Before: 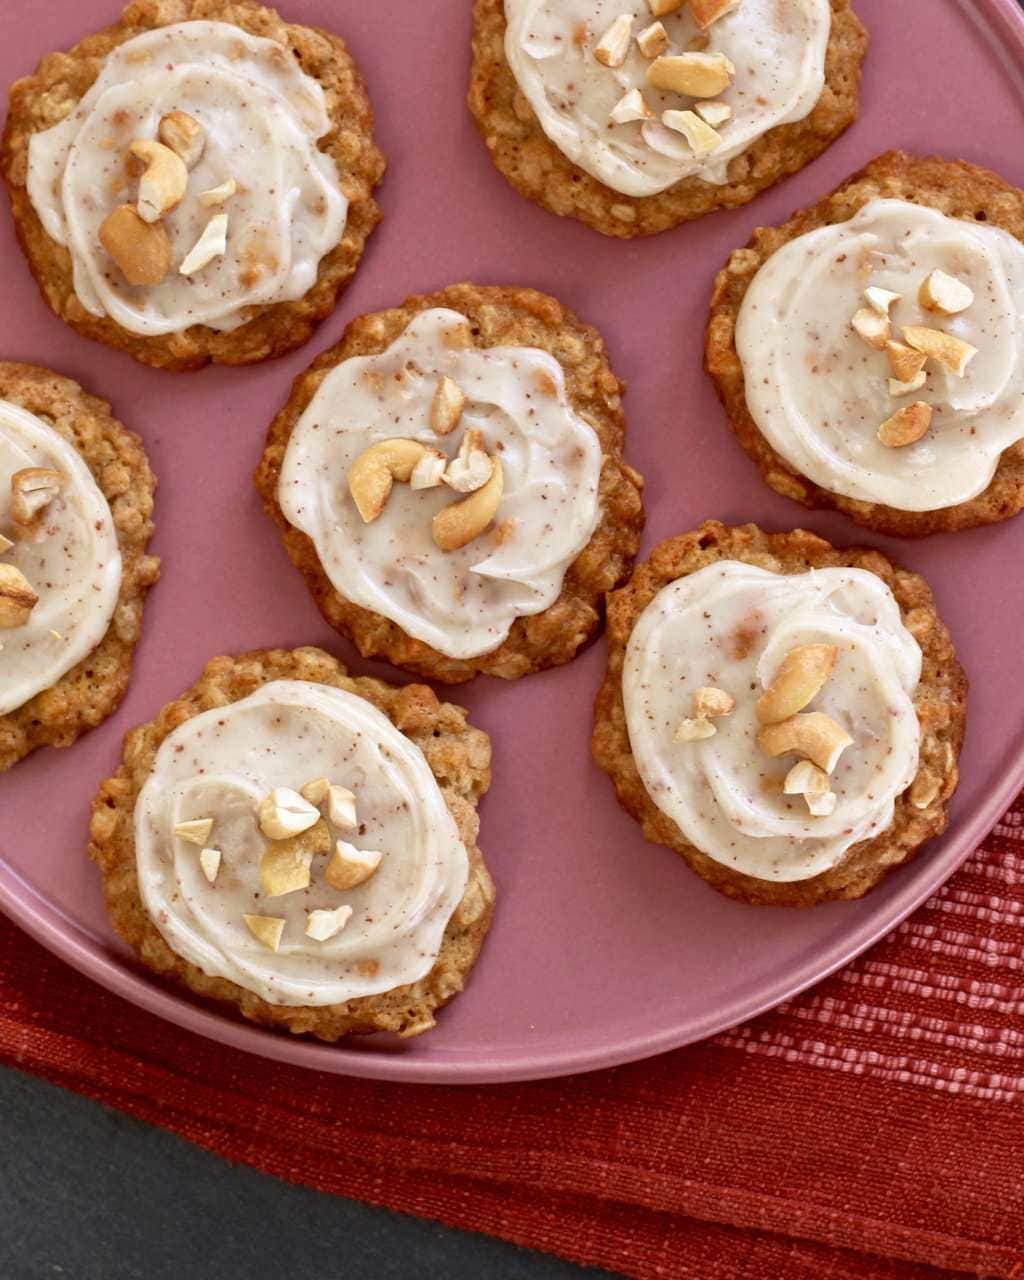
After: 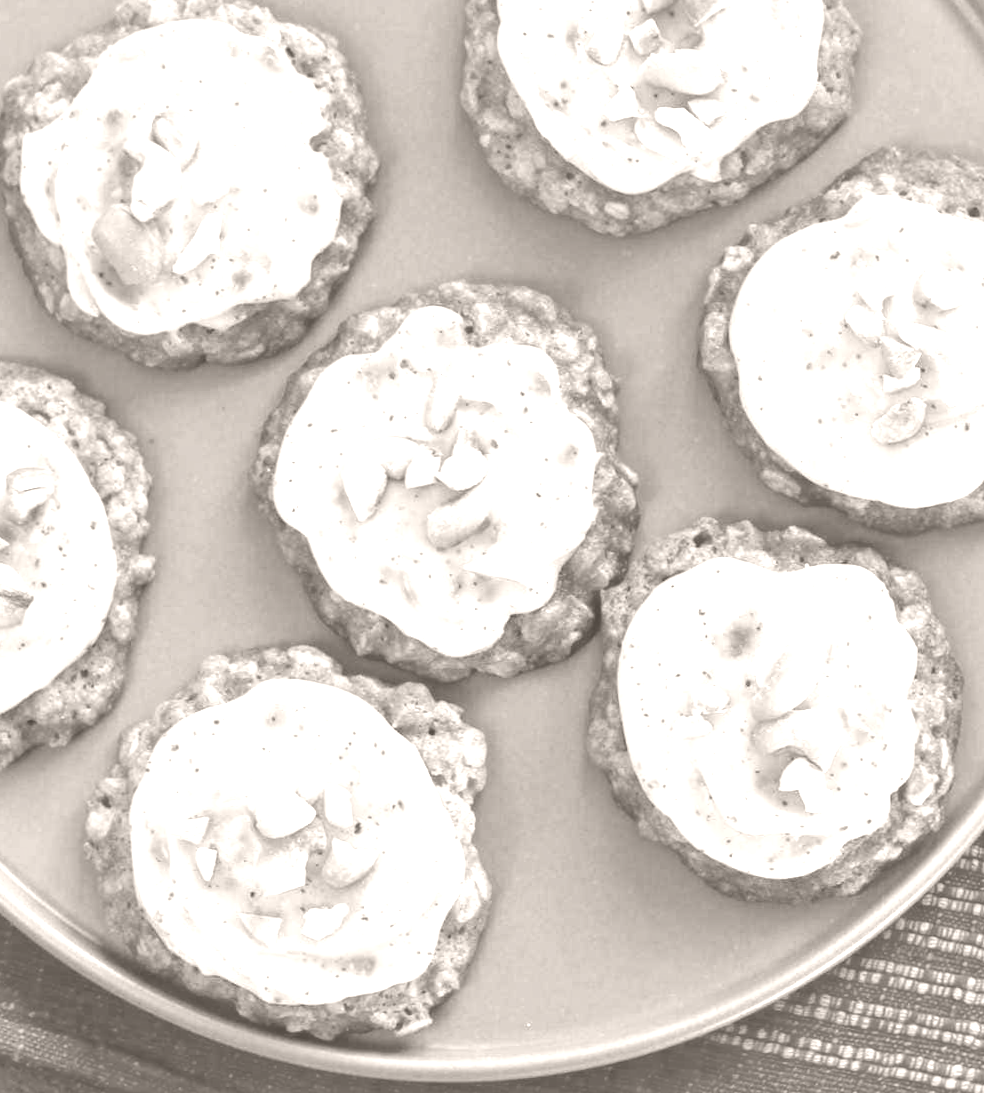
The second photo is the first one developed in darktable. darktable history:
crop and rotate: angle 0.2°, left 0.275%, right 3.127%, bottom 14.18%
colorize: hue 34.49°, saturation 35.33%, source mix 100%, lightness 55%, version 1
local contrast: on, module defaults
